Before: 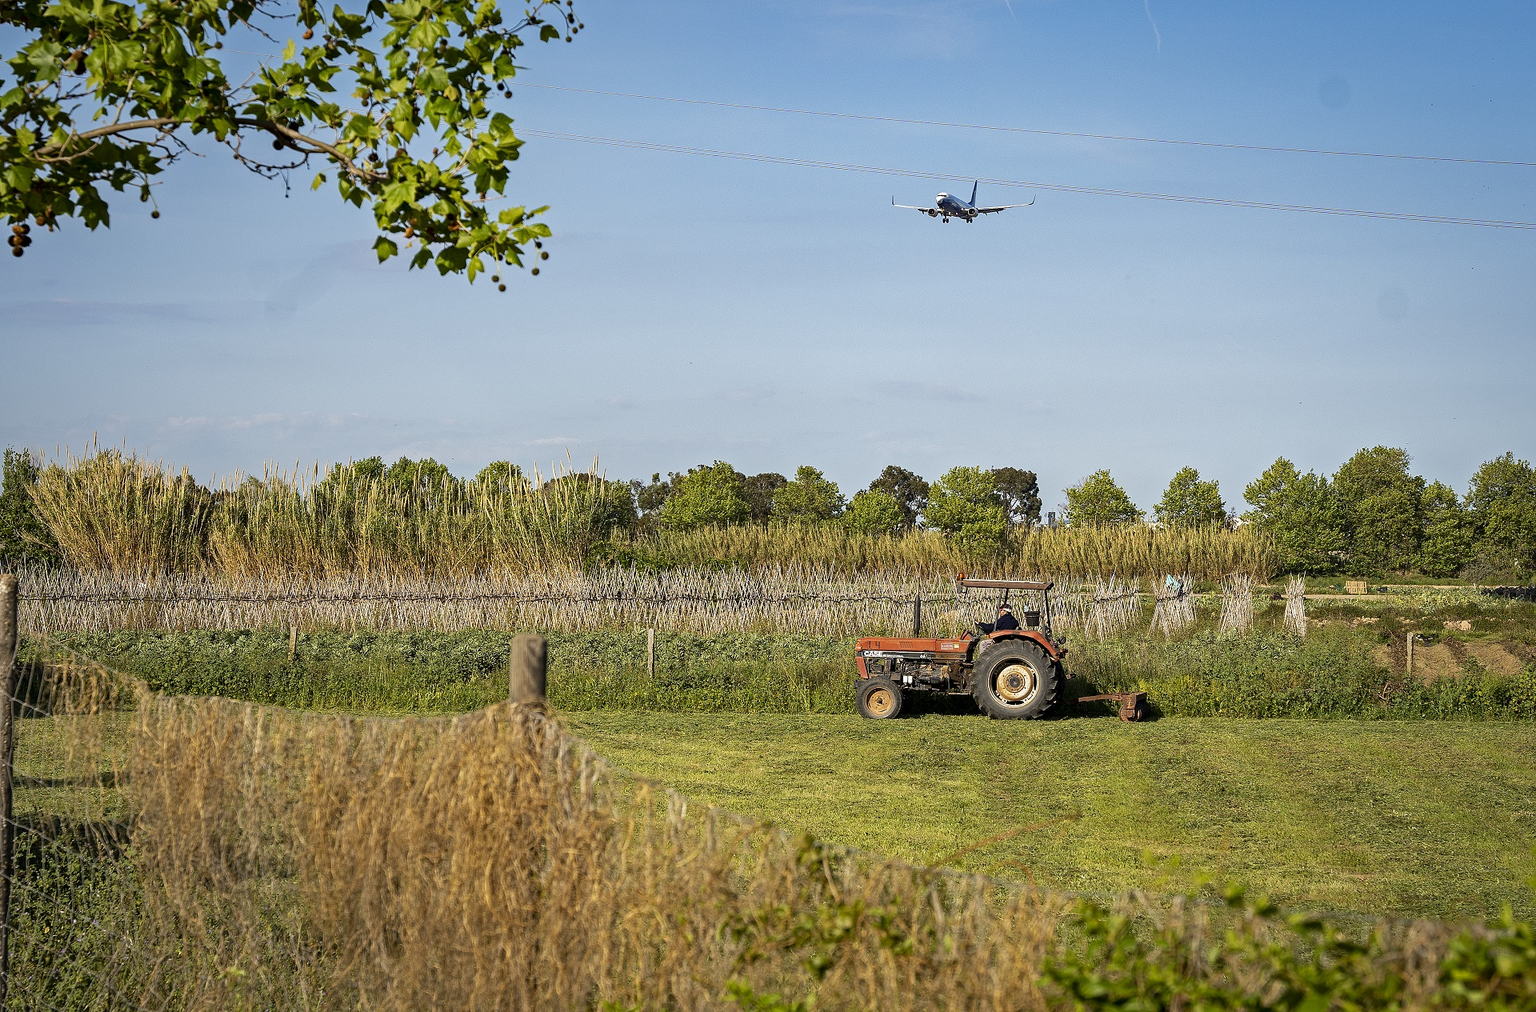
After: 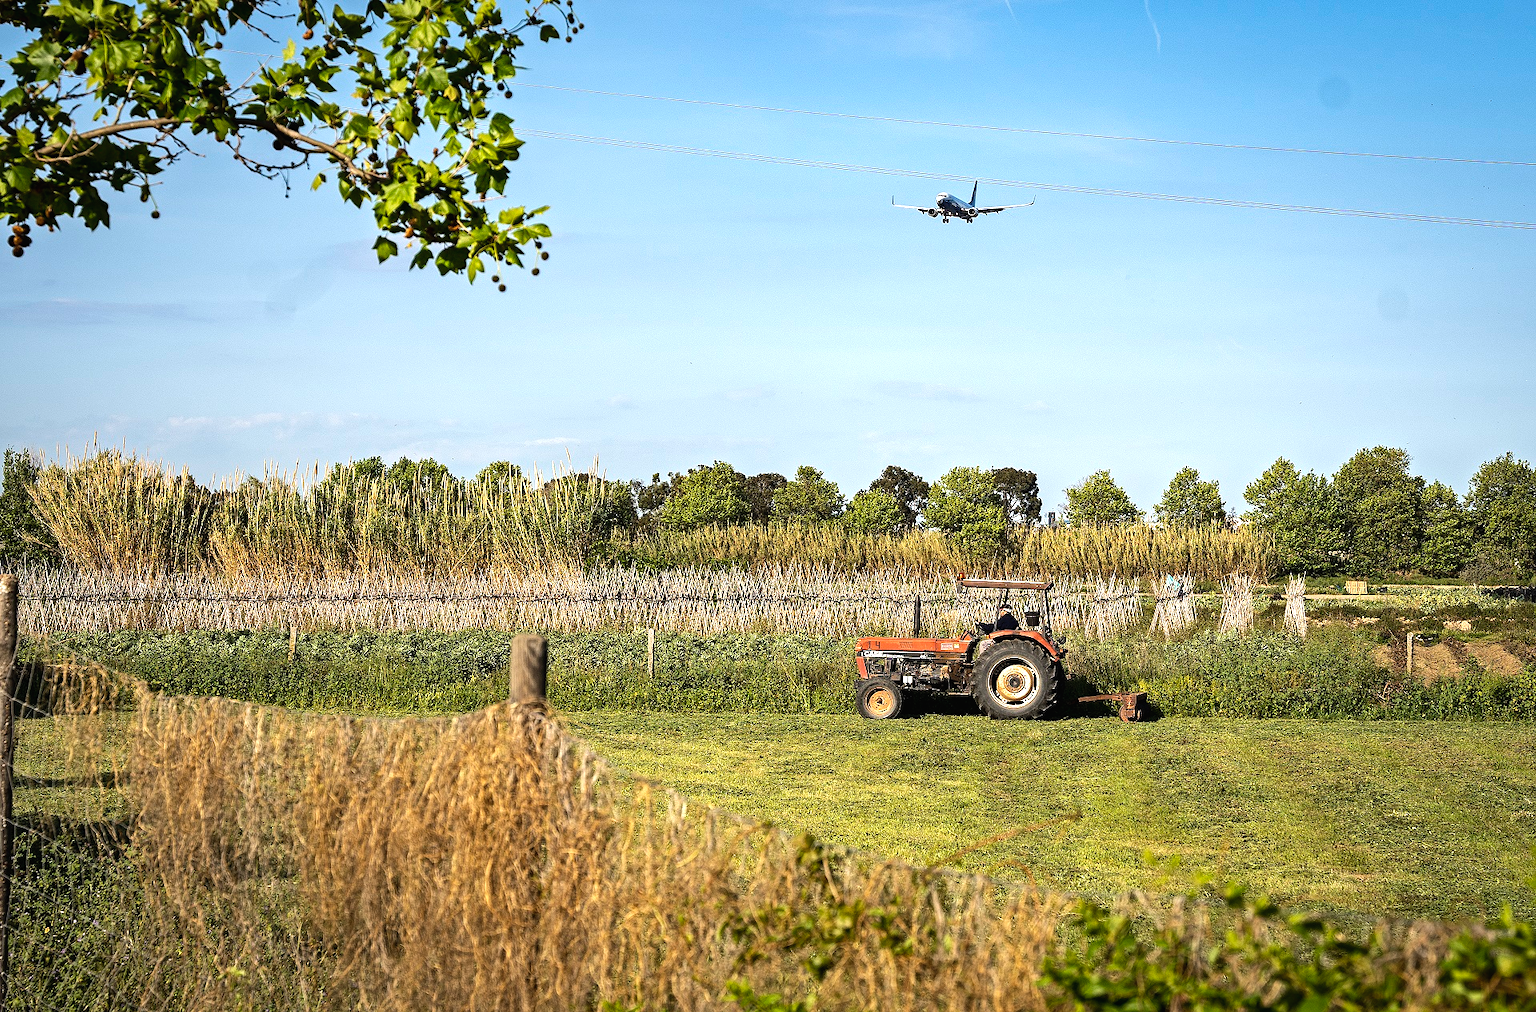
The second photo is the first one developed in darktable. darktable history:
exposure: black level correction -0.003, exposure 0.042 EV, compensate exposure bias true, compensate highlight preservation false
tone equalizer: -8 EV -0.713 EV, -7 EV -0.672 EV, -6 EV -0.588 EV, -5 EV -0.373 EV, -3 EV 0.37 EV, -2 EV 0.6 EV, -1 EV 0.68 EV, +0 EV 0.734 EV, edges refinement/feathering 500, mask exposure compensation -1.57 EV, preserve details no
